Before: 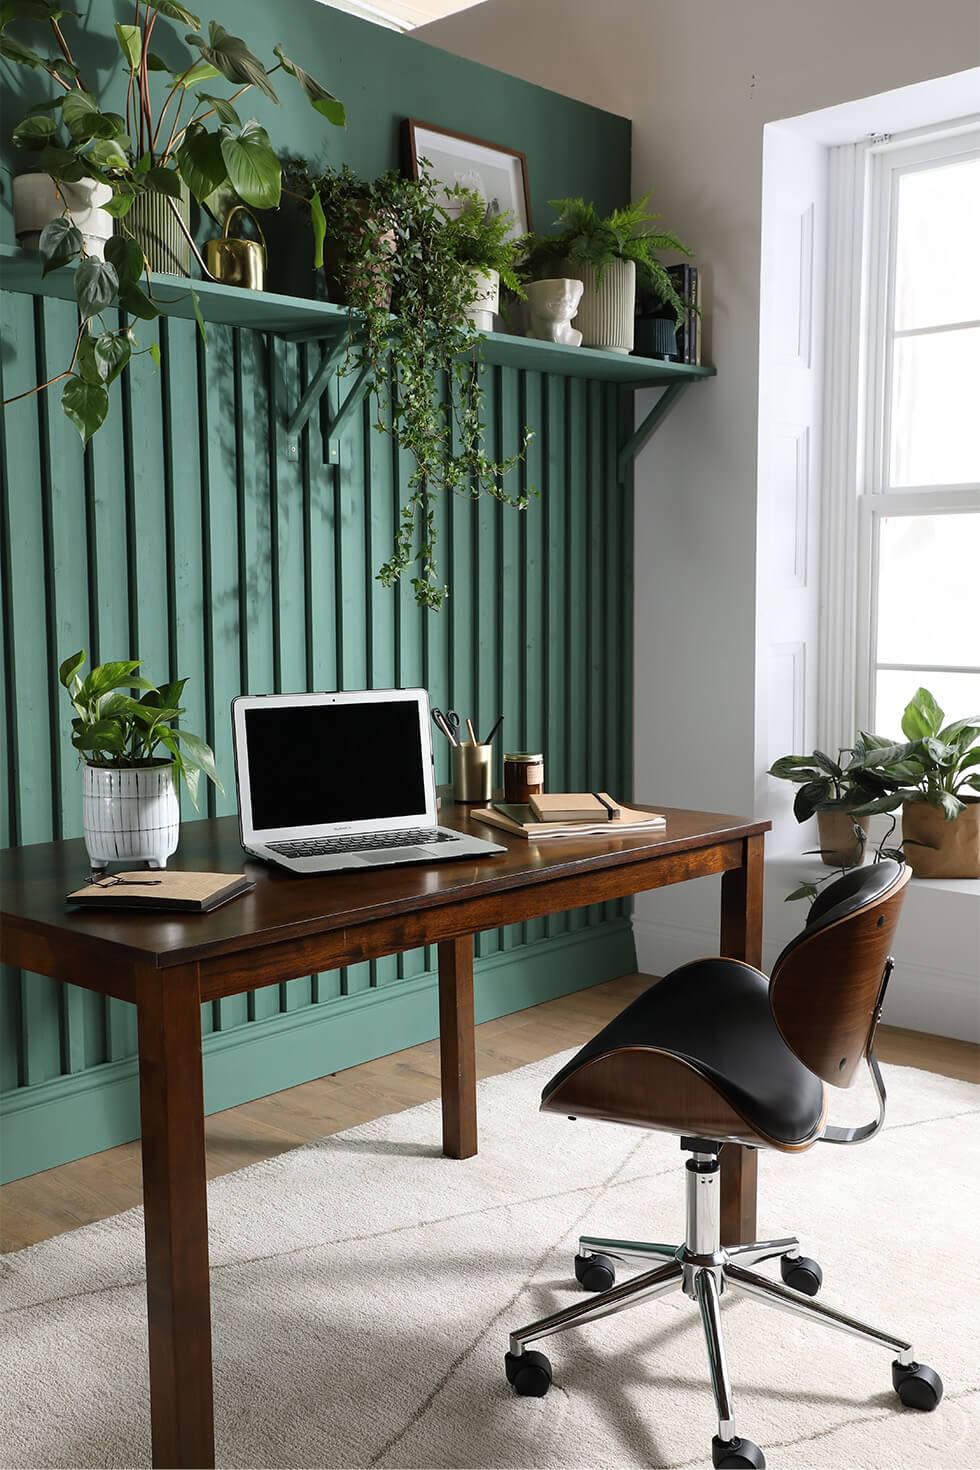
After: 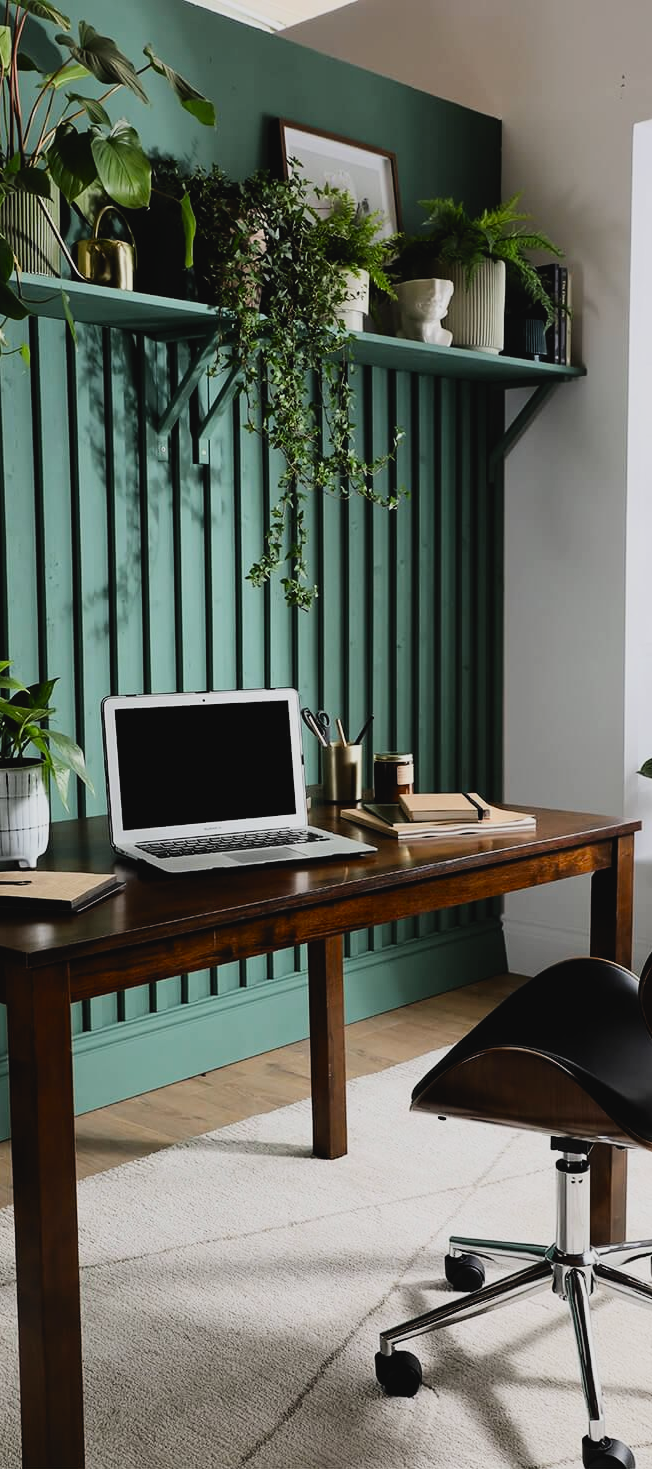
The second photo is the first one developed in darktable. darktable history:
crop and rotate: left 13.334%, right 20.039%
filmic rgb: middle gray luminance 28.82%, black relative exposure -10.31 EV, white relative exposure 5.49 EV, threshold 2.97 EV, target black luminance 0%, hardness 3.95, latitude 2.8%, contrast 1.125, highlights saturation mix 3.85%, shadows ↔ highlights balance 15.37%, color science v4 (2020), enable highlight reconstruction true
tone curve: curves: ch0 [(0, 0.032) (0.181, 0.156) (0.751, 0.762) (1, 1)], color space Lab, independent channels, preserve colors none
